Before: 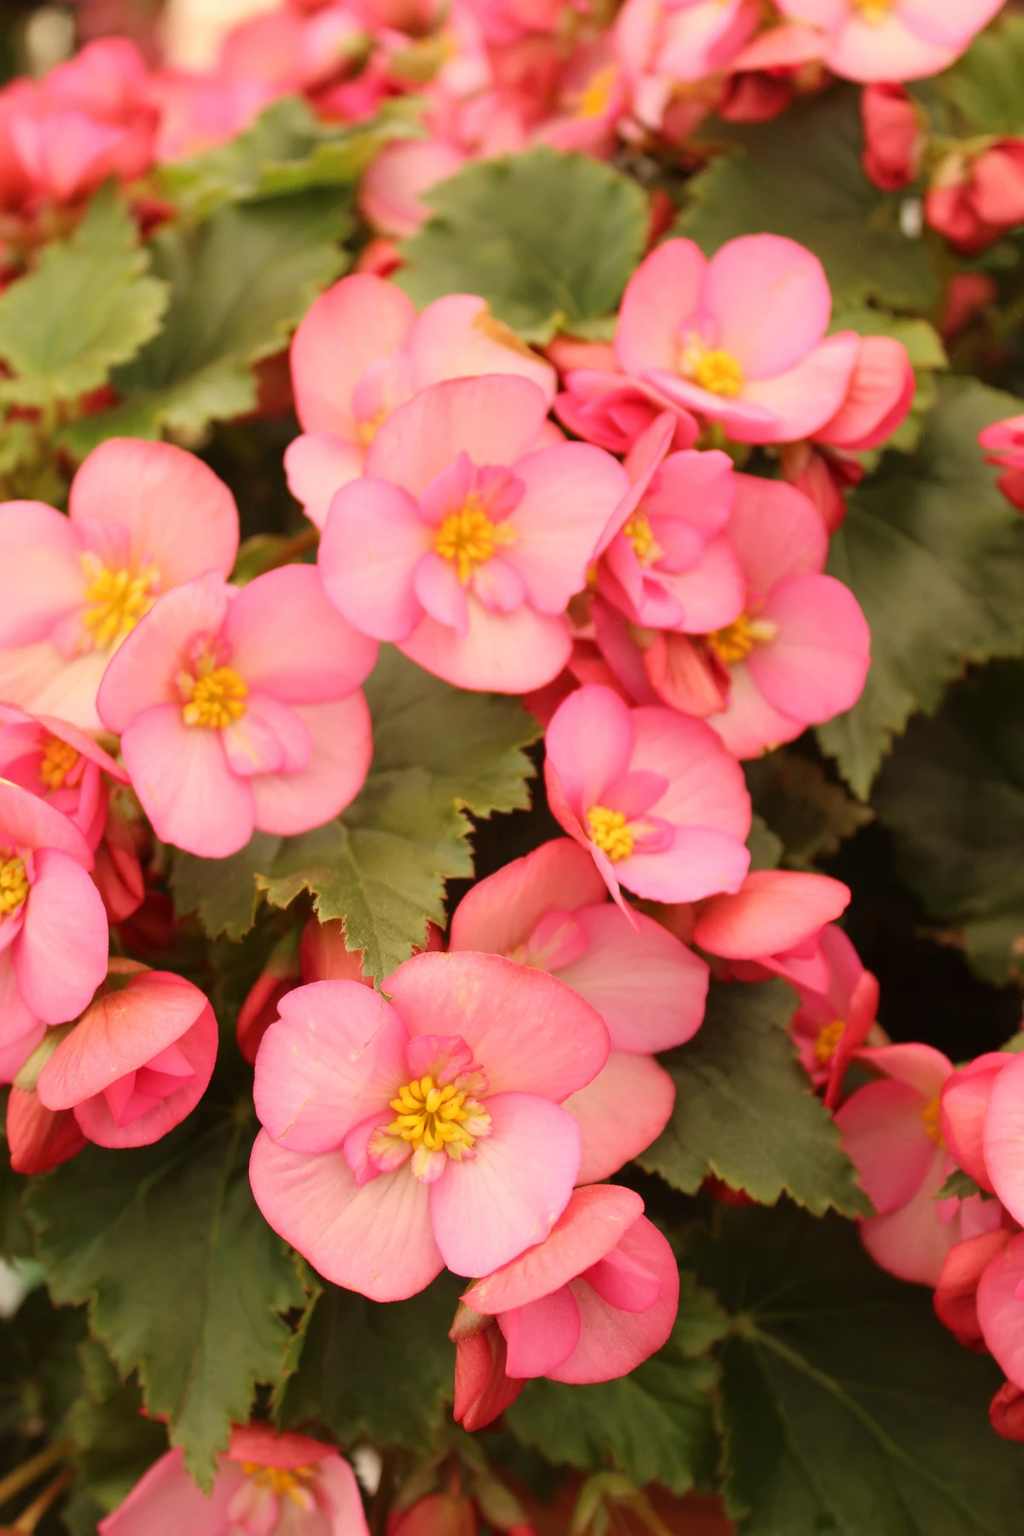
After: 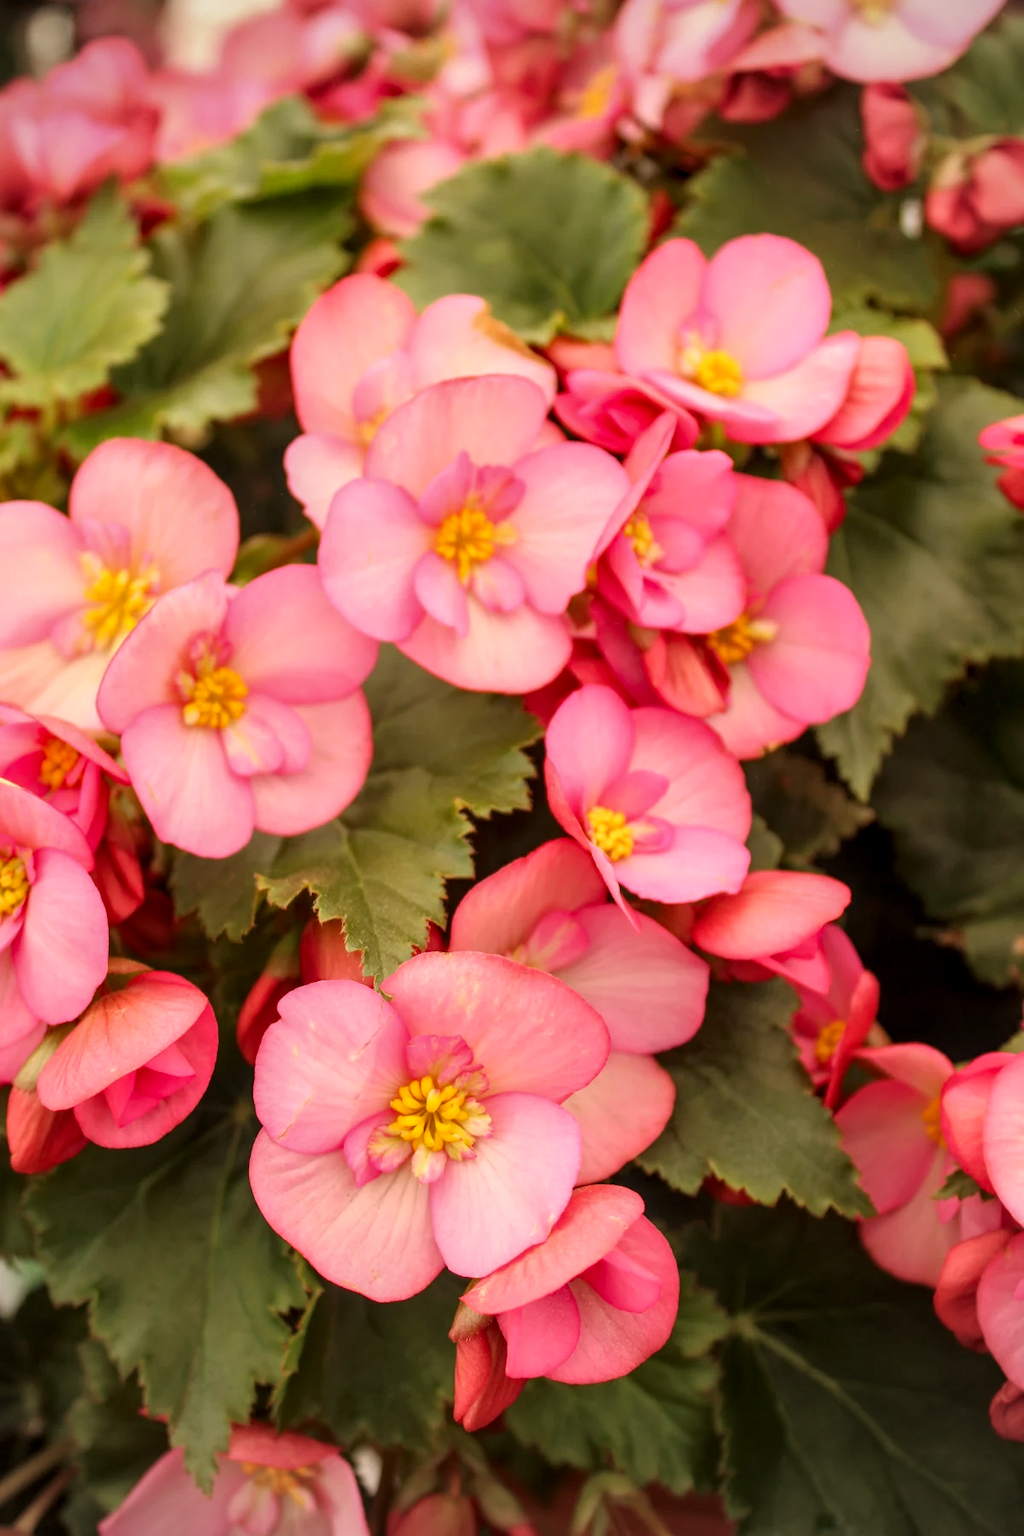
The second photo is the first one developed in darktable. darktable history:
vignetting: fall-off radius 60.92%
local contrast: highlights 61%, detail 143%, midtone range 0.428
vibrance: on, module defaults
shadows and highlights: shadows 25, highlights -25
